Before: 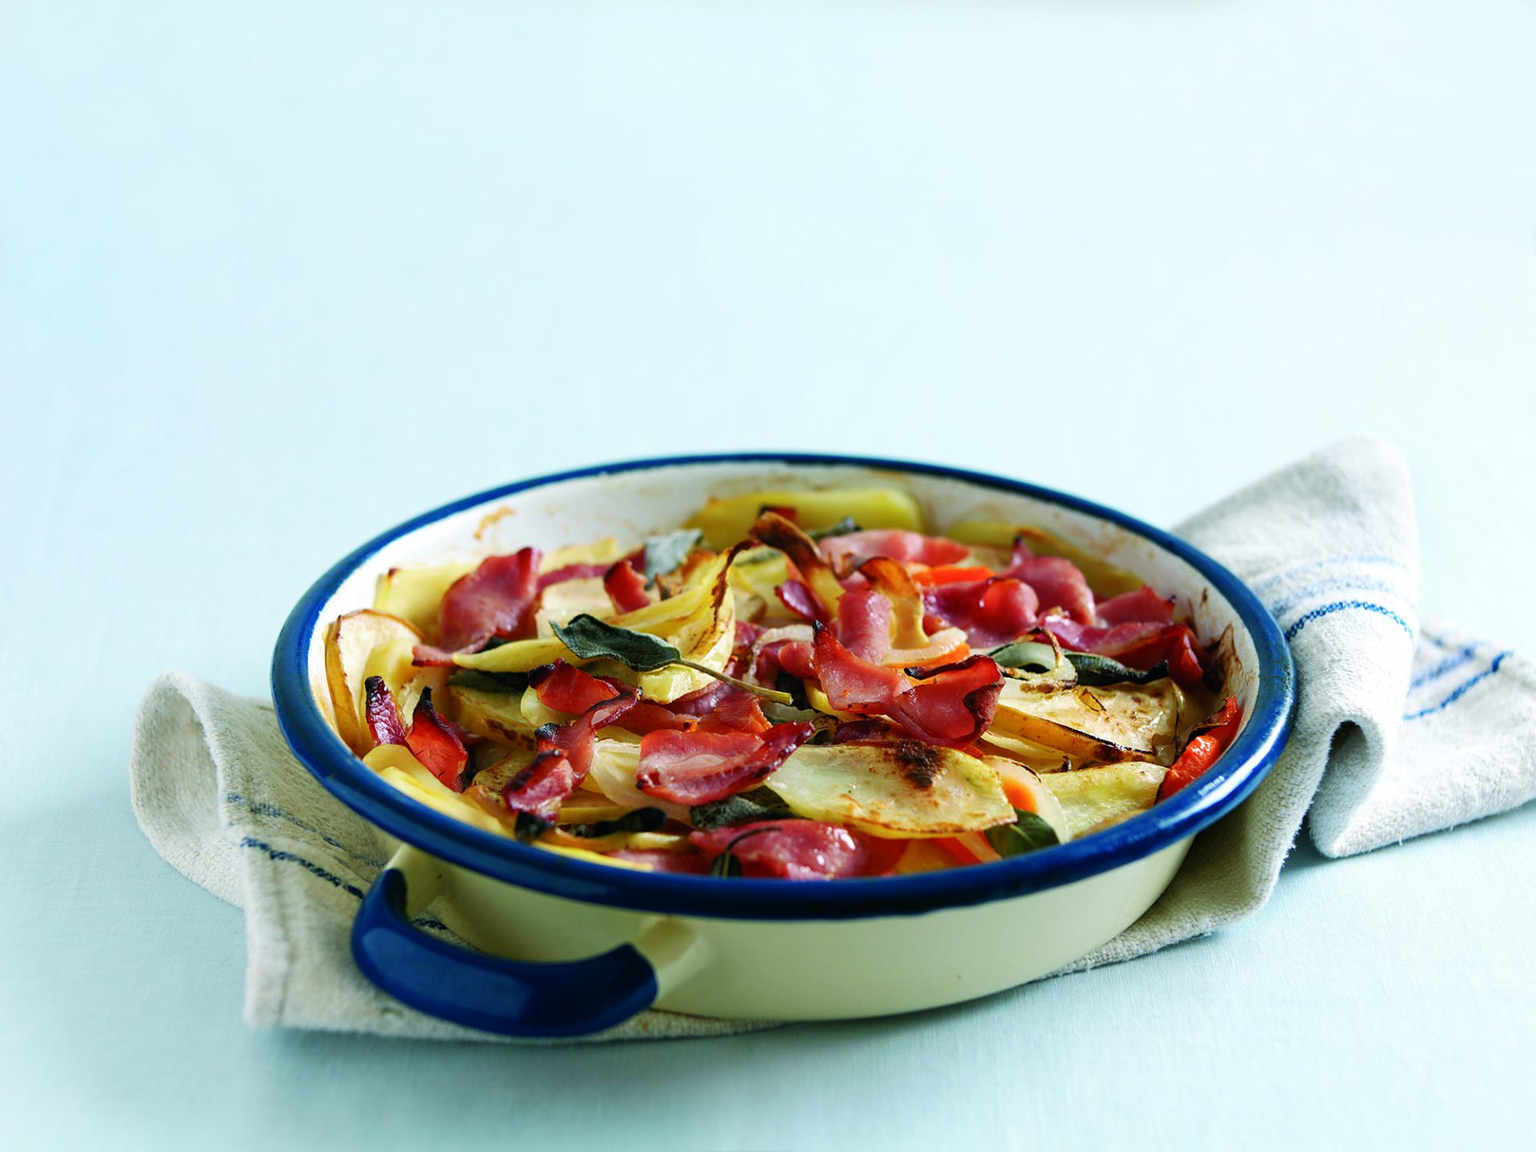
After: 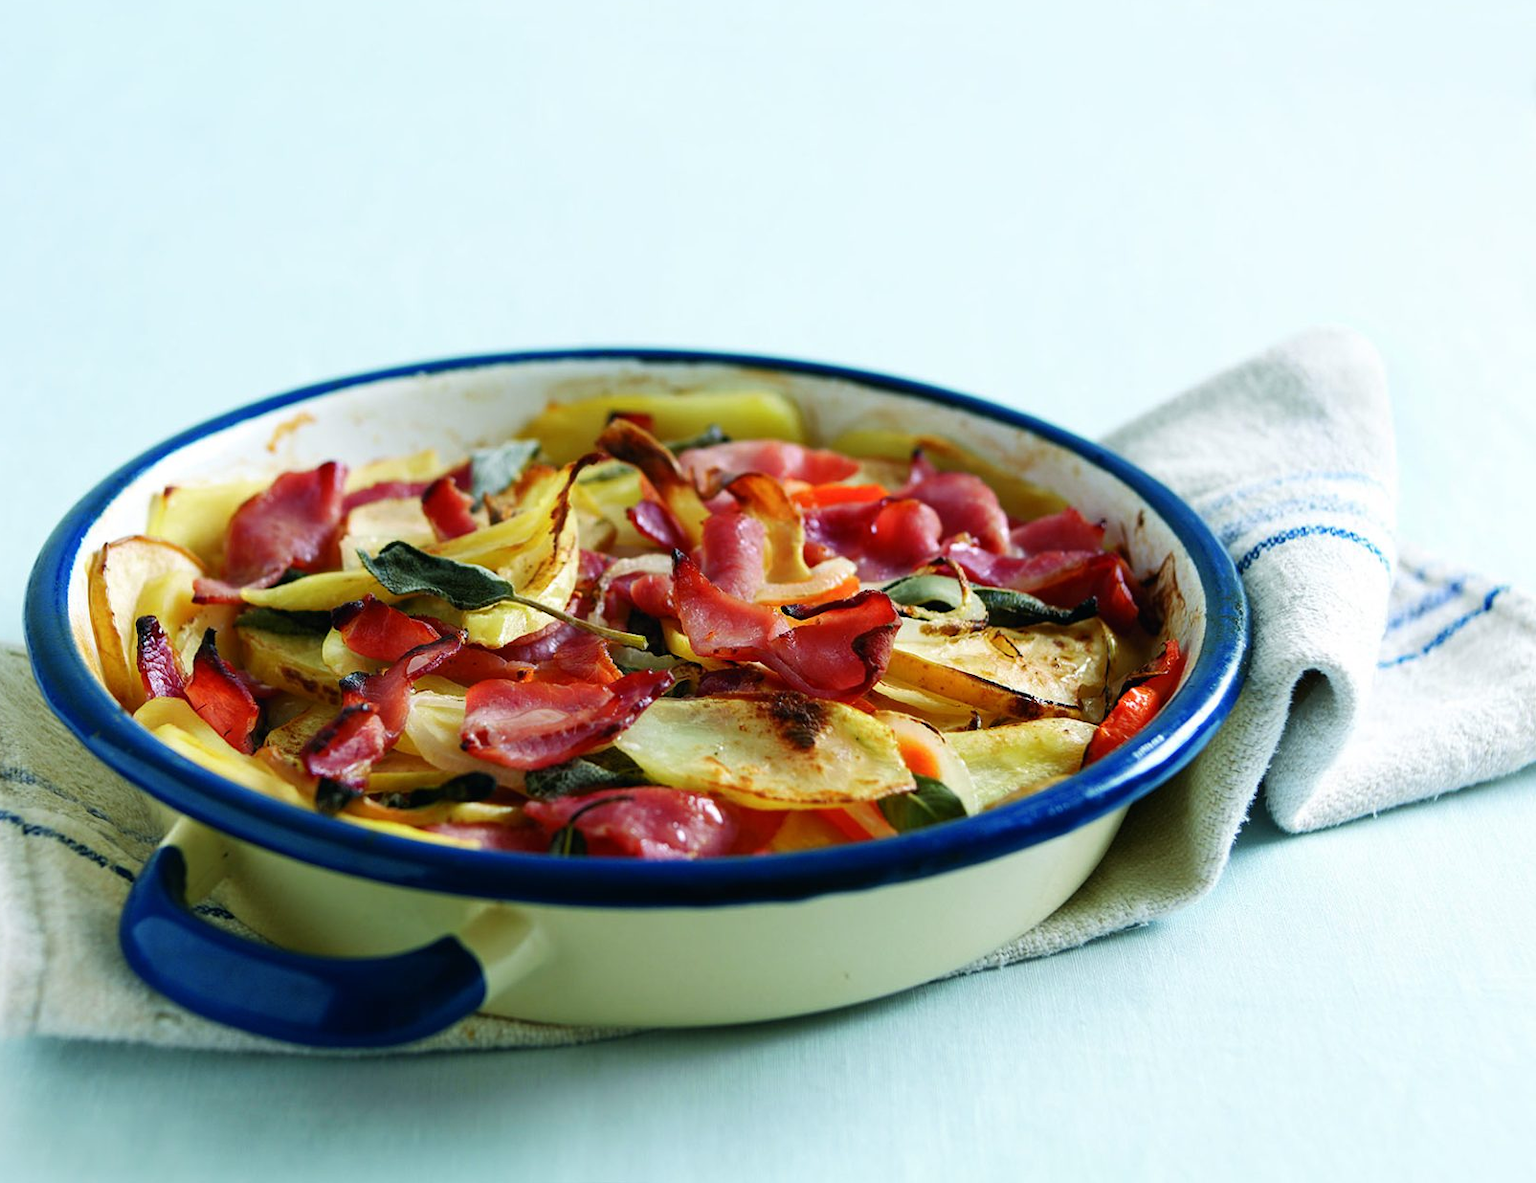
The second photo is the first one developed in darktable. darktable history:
crop: left 16.389%, top 14.075%
